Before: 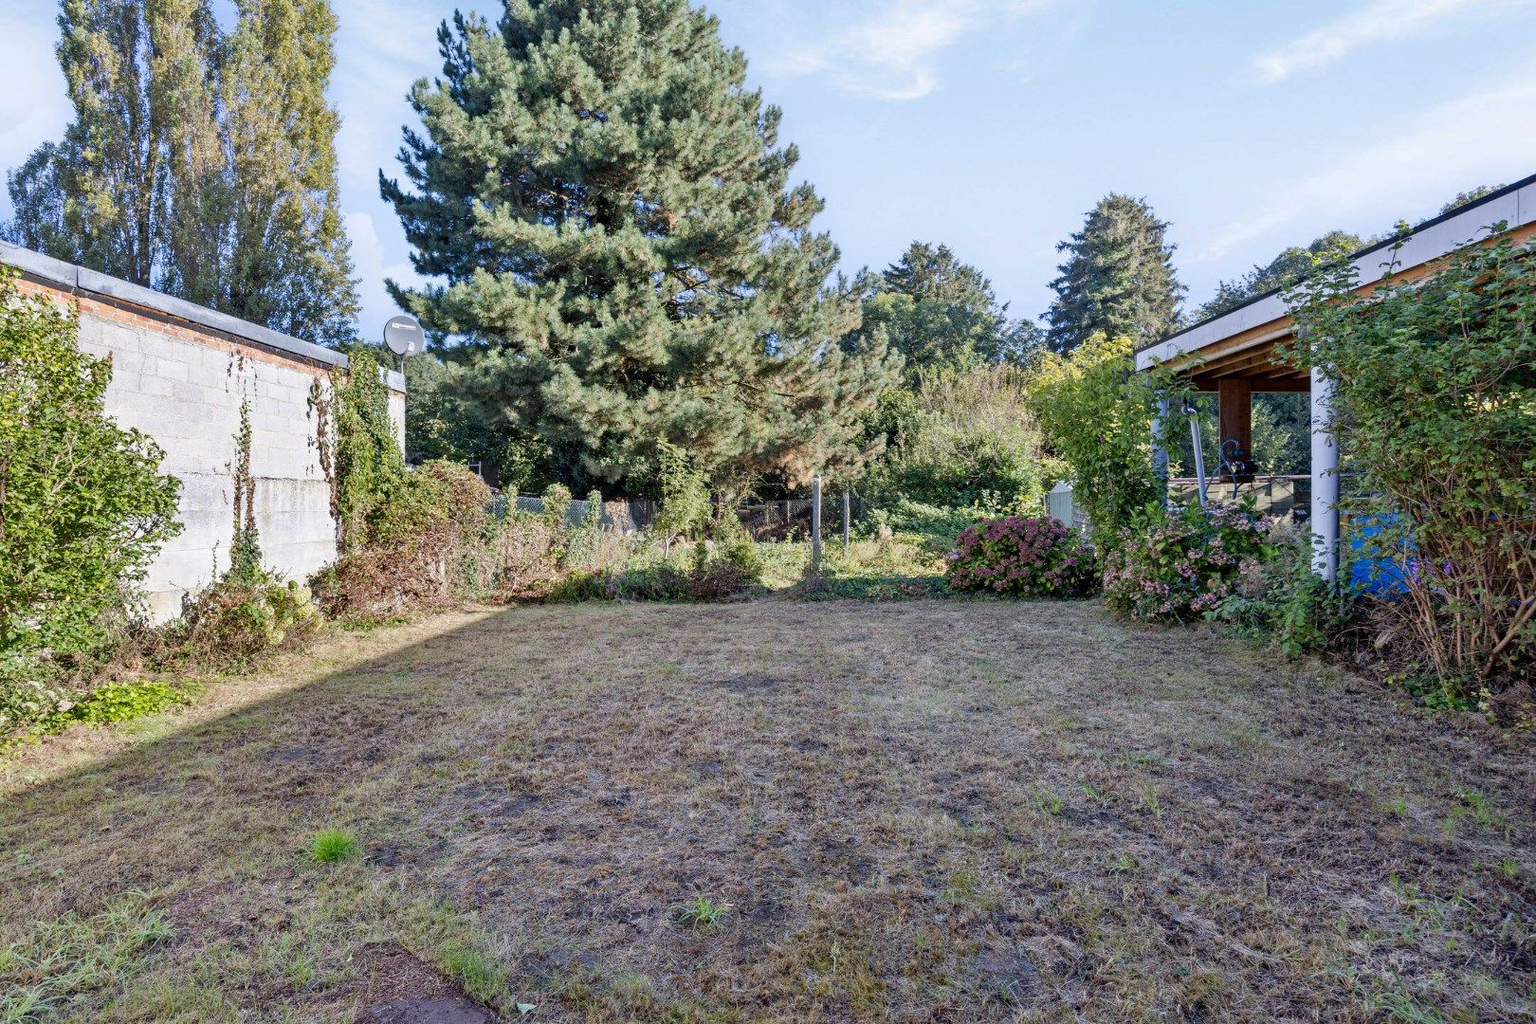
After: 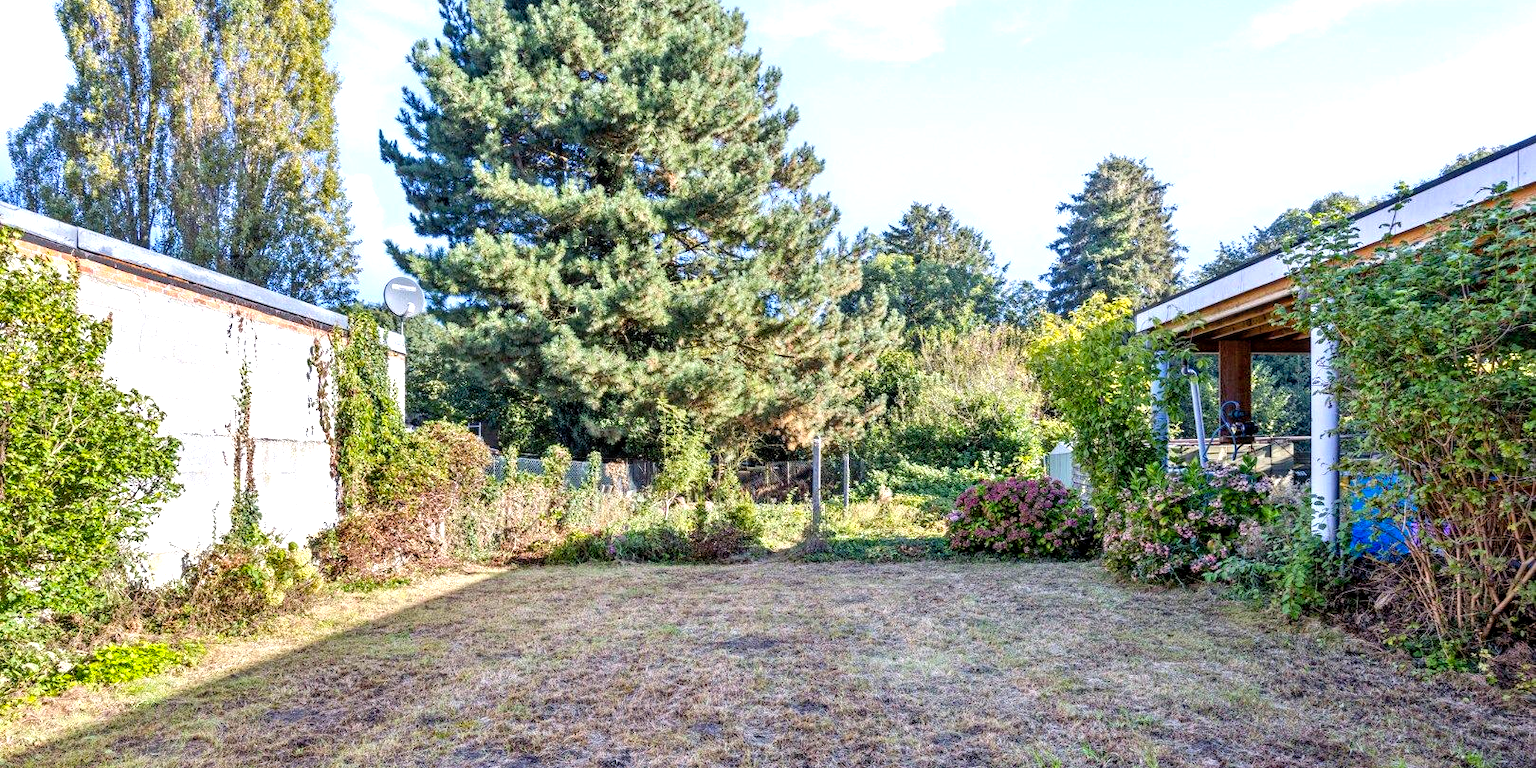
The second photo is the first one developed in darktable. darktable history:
exposure: black level correction 0.001, exposure 0.675 EV, compensate highlight preservation false
crop: top 3.857%, bottom 21.132%
local contrast: on, module defaults
color balance rgb: perceptual saturation grading › global saturation 20%, global vibrance 20%
